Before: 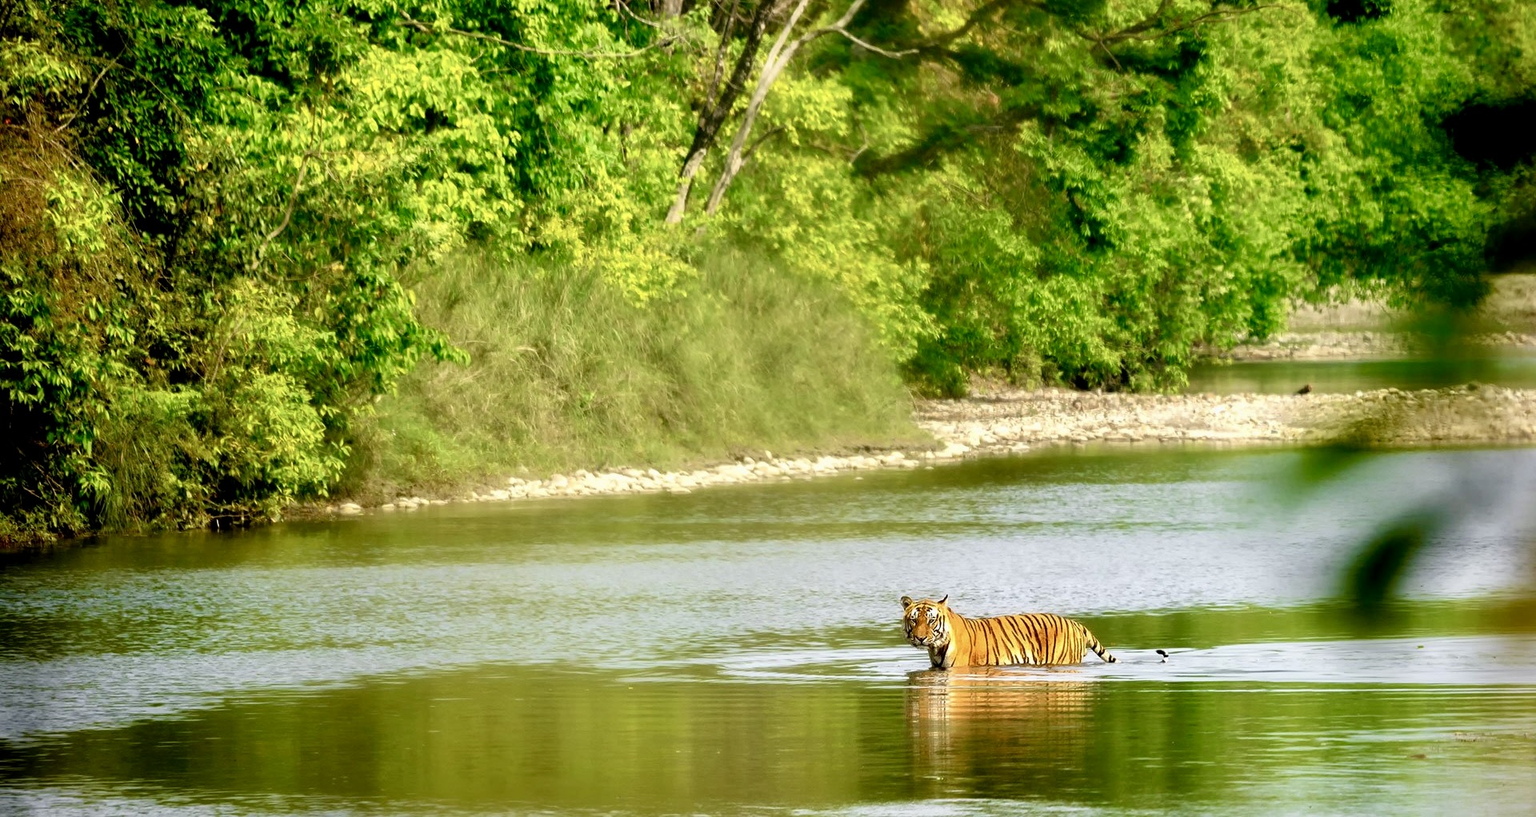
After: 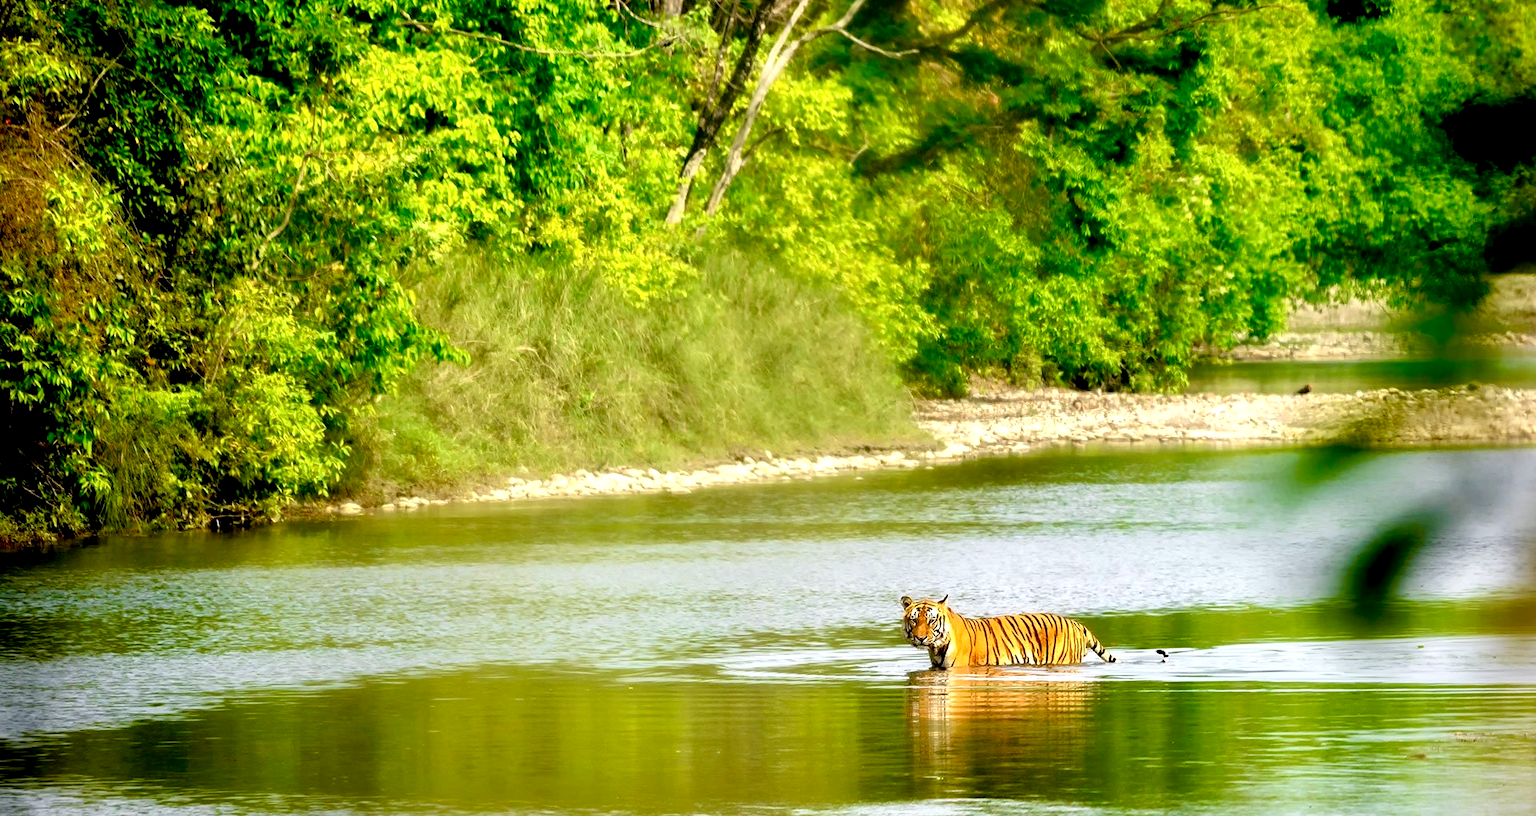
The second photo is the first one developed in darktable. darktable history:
exposure: black level correction 0.005, exposure 0.285 EV, compensate exposure bias true, compensate highlight preservation false
